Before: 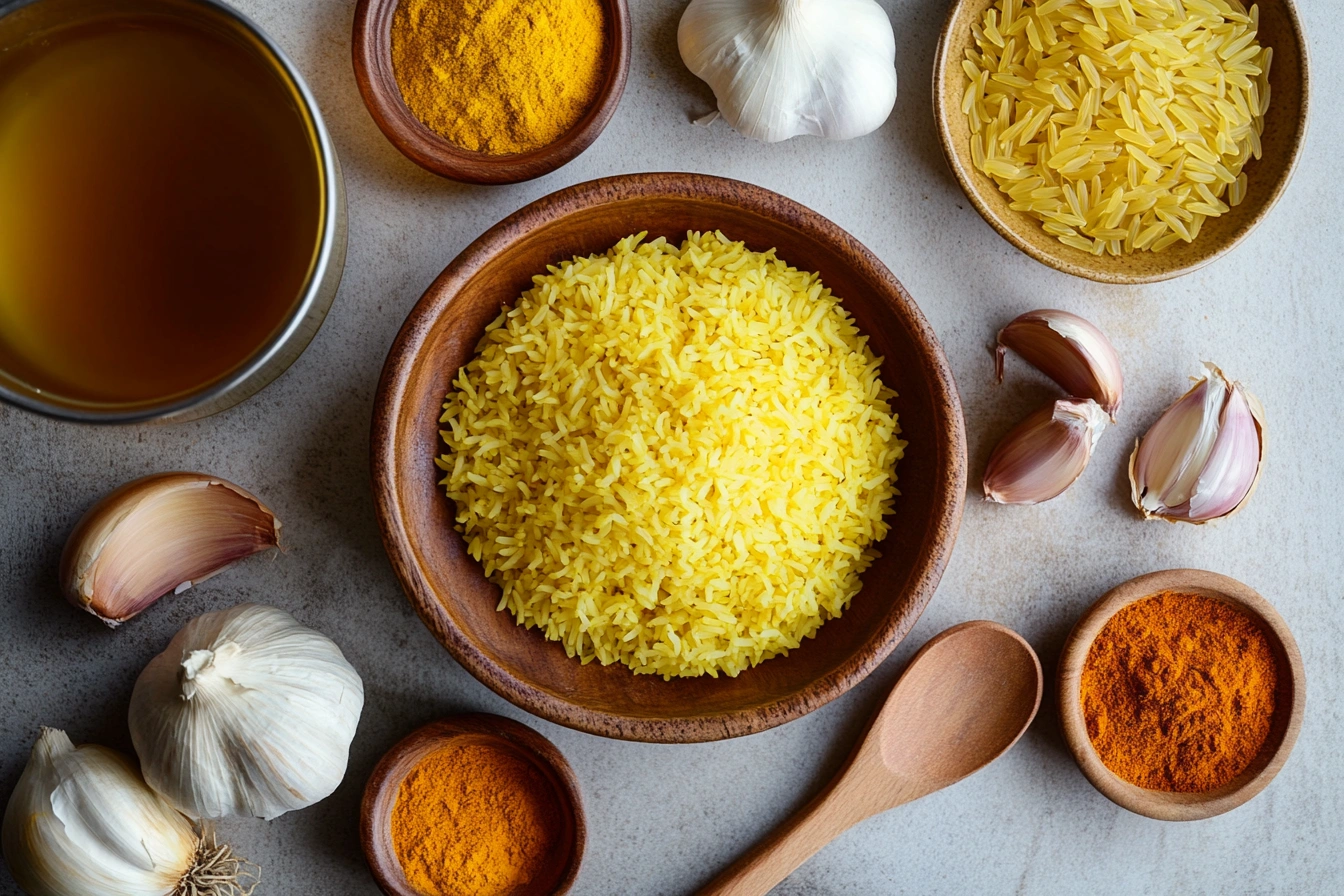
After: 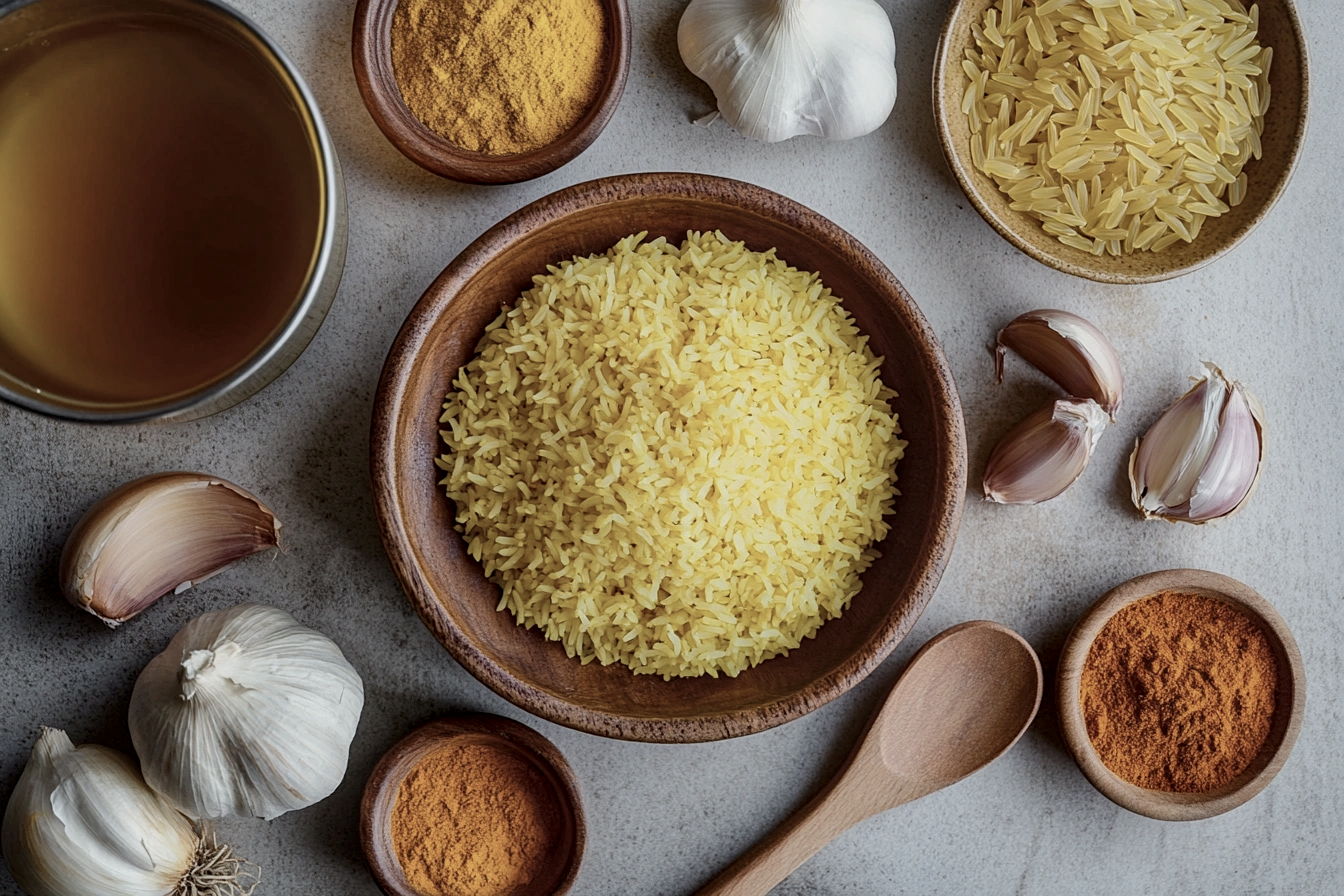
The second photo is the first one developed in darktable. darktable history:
tone equalizer: -8 EV 0.25 EV, -7 EV 0.417 EV, -6 EV 0.417 EV, -5 EV 0.25 EV, -3 EV -0.25 EV, -2 EV -0.417 EV, -1 EV -0.417 EV, +0 EV -0.25 EV, edges refinement/feathering 500, mask exposure compensation -1.57 EV, preserve details guided filter
shadows and highlights: shadows 25, highlights -25
contrast brightness saturation: contrast 0.1, saturation -0.36
sharpen: amount 0.2
local contrast: on, module defaults
